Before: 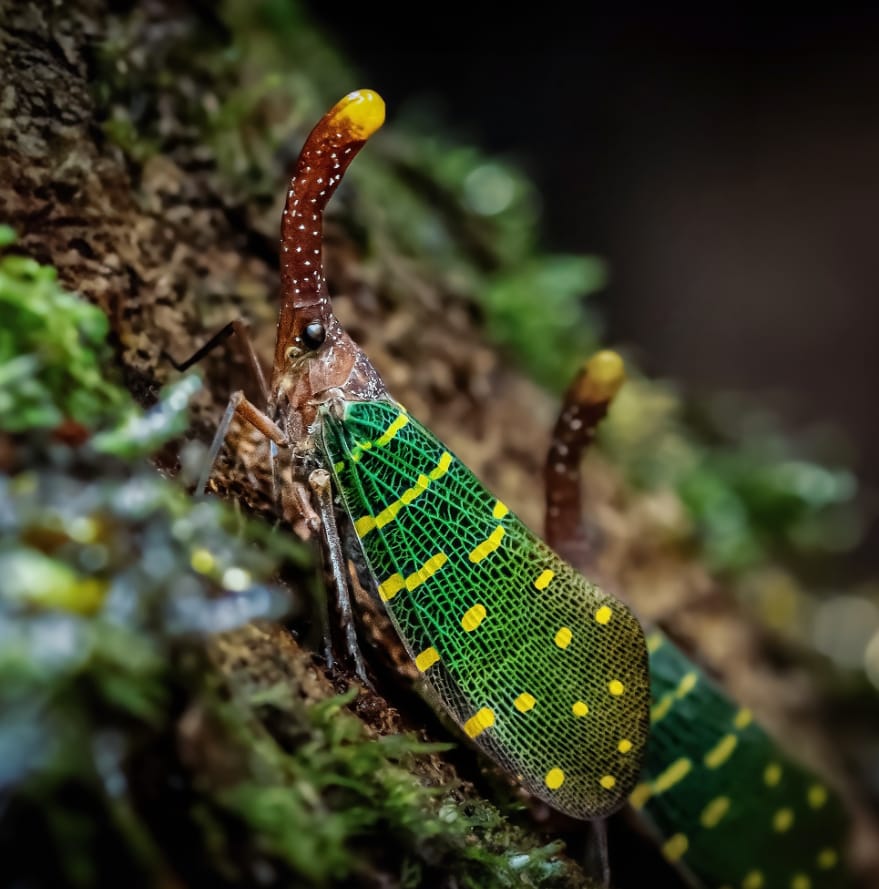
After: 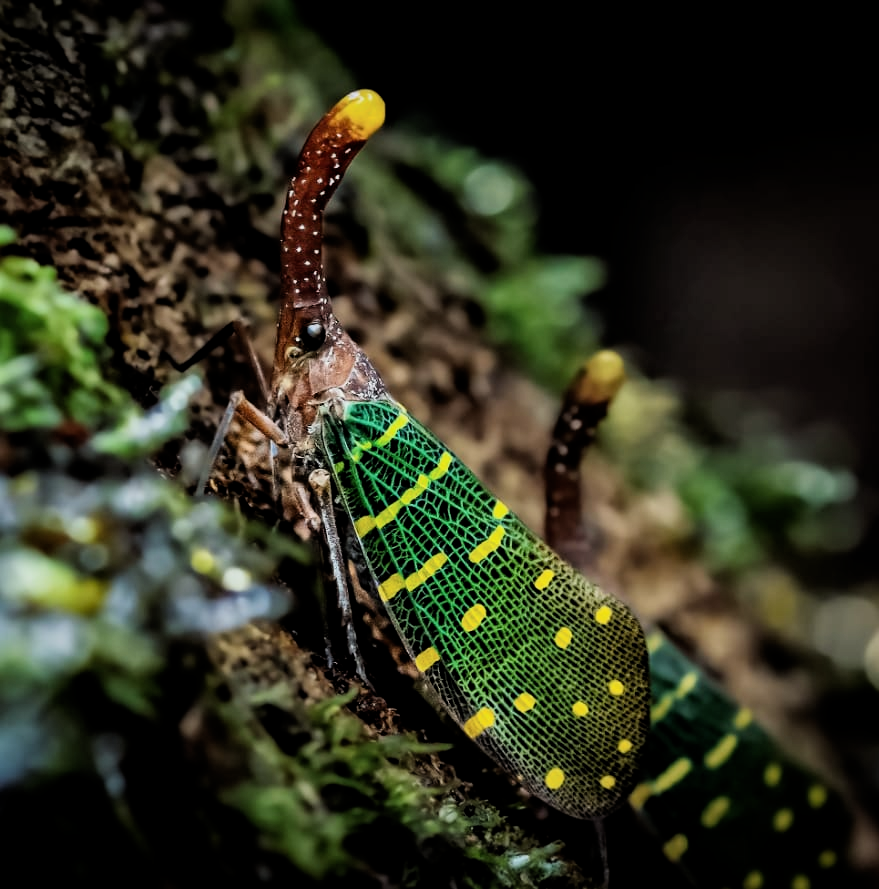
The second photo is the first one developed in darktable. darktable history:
color calibration: illuminant same as pipeline (D50), adaptation none (bypass), x 0.331, y 0.333, temperature 5004.03 K
filmic rgb: middle gray luminance 9.74%, black relative exposure -8.63 EV, white relative exposure 3.29 EV, target black luminance 0%, hardness 5.21, latitude 44.56%, contrast 1.304, highlights saturation mix 4.79%, shadows ↔ highlights balance 24.41%, iterations of high-quality reconstruction 0
